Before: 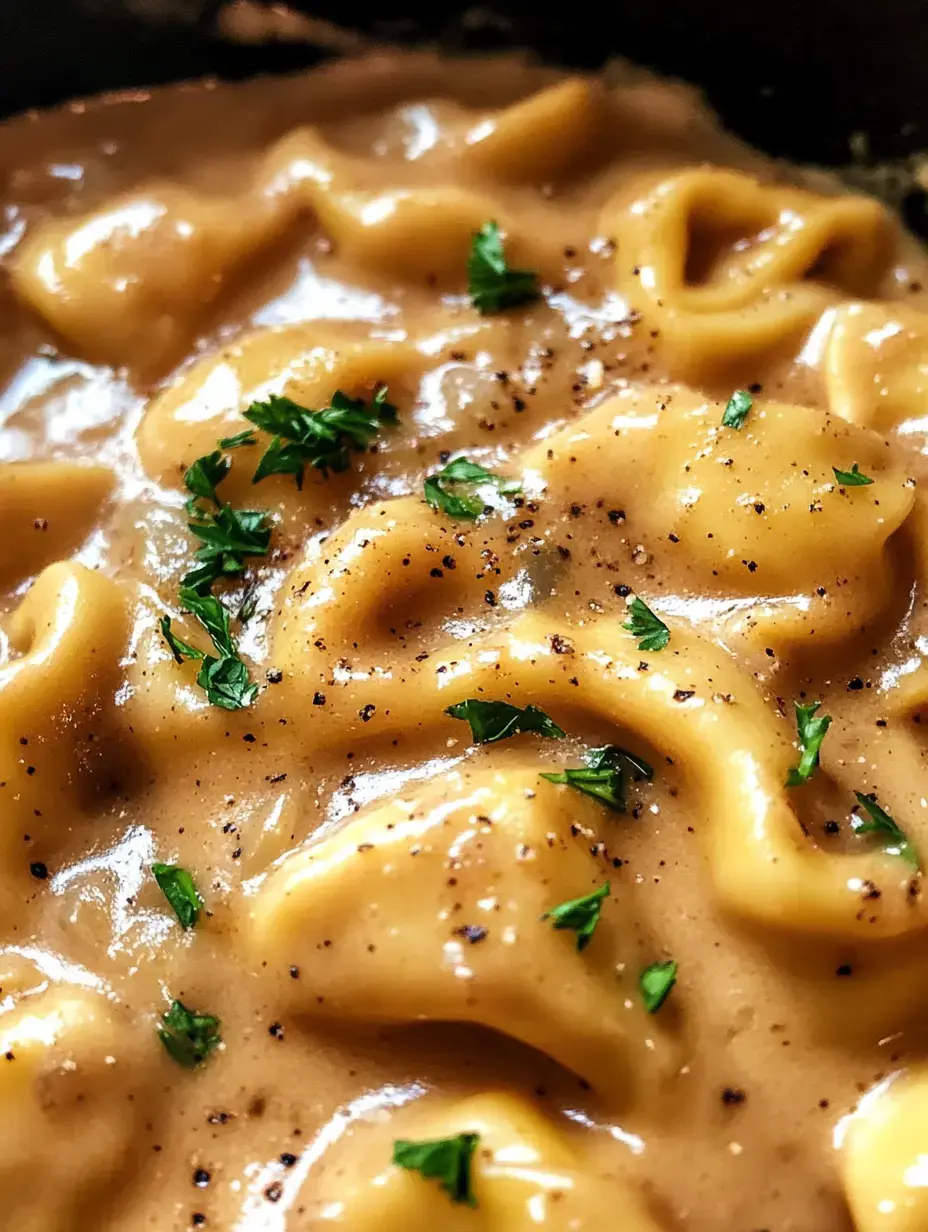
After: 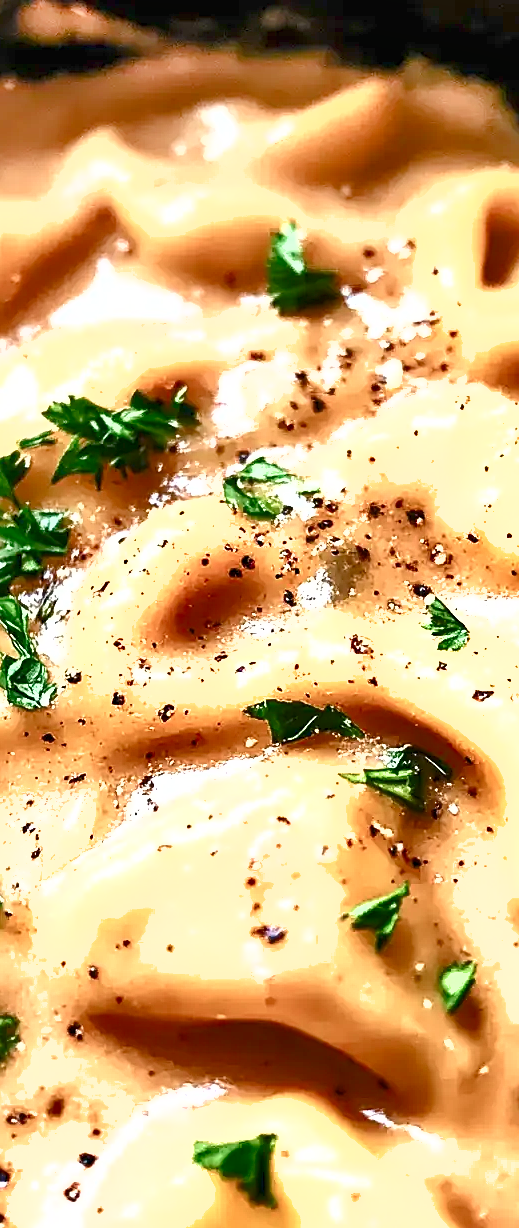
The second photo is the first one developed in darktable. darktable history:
exposure: black level correction 0, exposure 1.75 EV, compensate exposure bias true, compensate highlight preservation false
shadows and highlights: low approximation 0.01, soften with gaussian
sharpen: on, module defaults
color balance rgb: shadows lift › chroma 1%, shadows lift › hue 113°, highlights gain › chroma 0.2%, highlights gain › hue 333°, perceptual saturation grading › global saturation 20%, perceptual saturation grading › highlights -50%, perceptual saturation grading › shadows 25%, contrast -10%
crop: left 21.674%, right 22.086%
